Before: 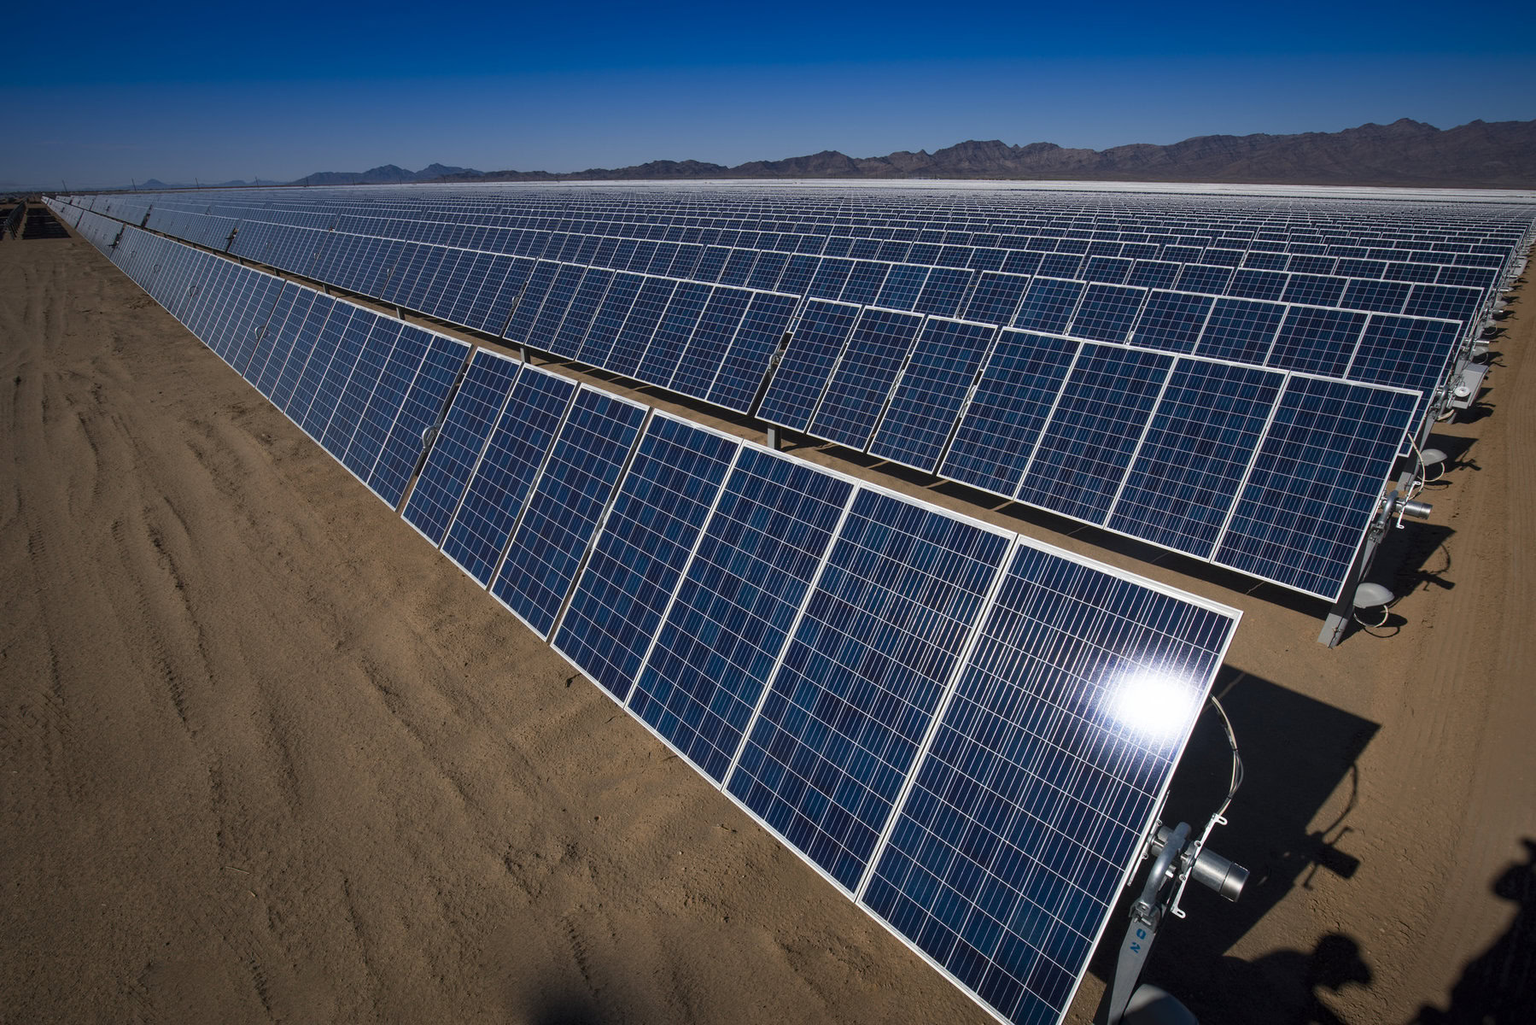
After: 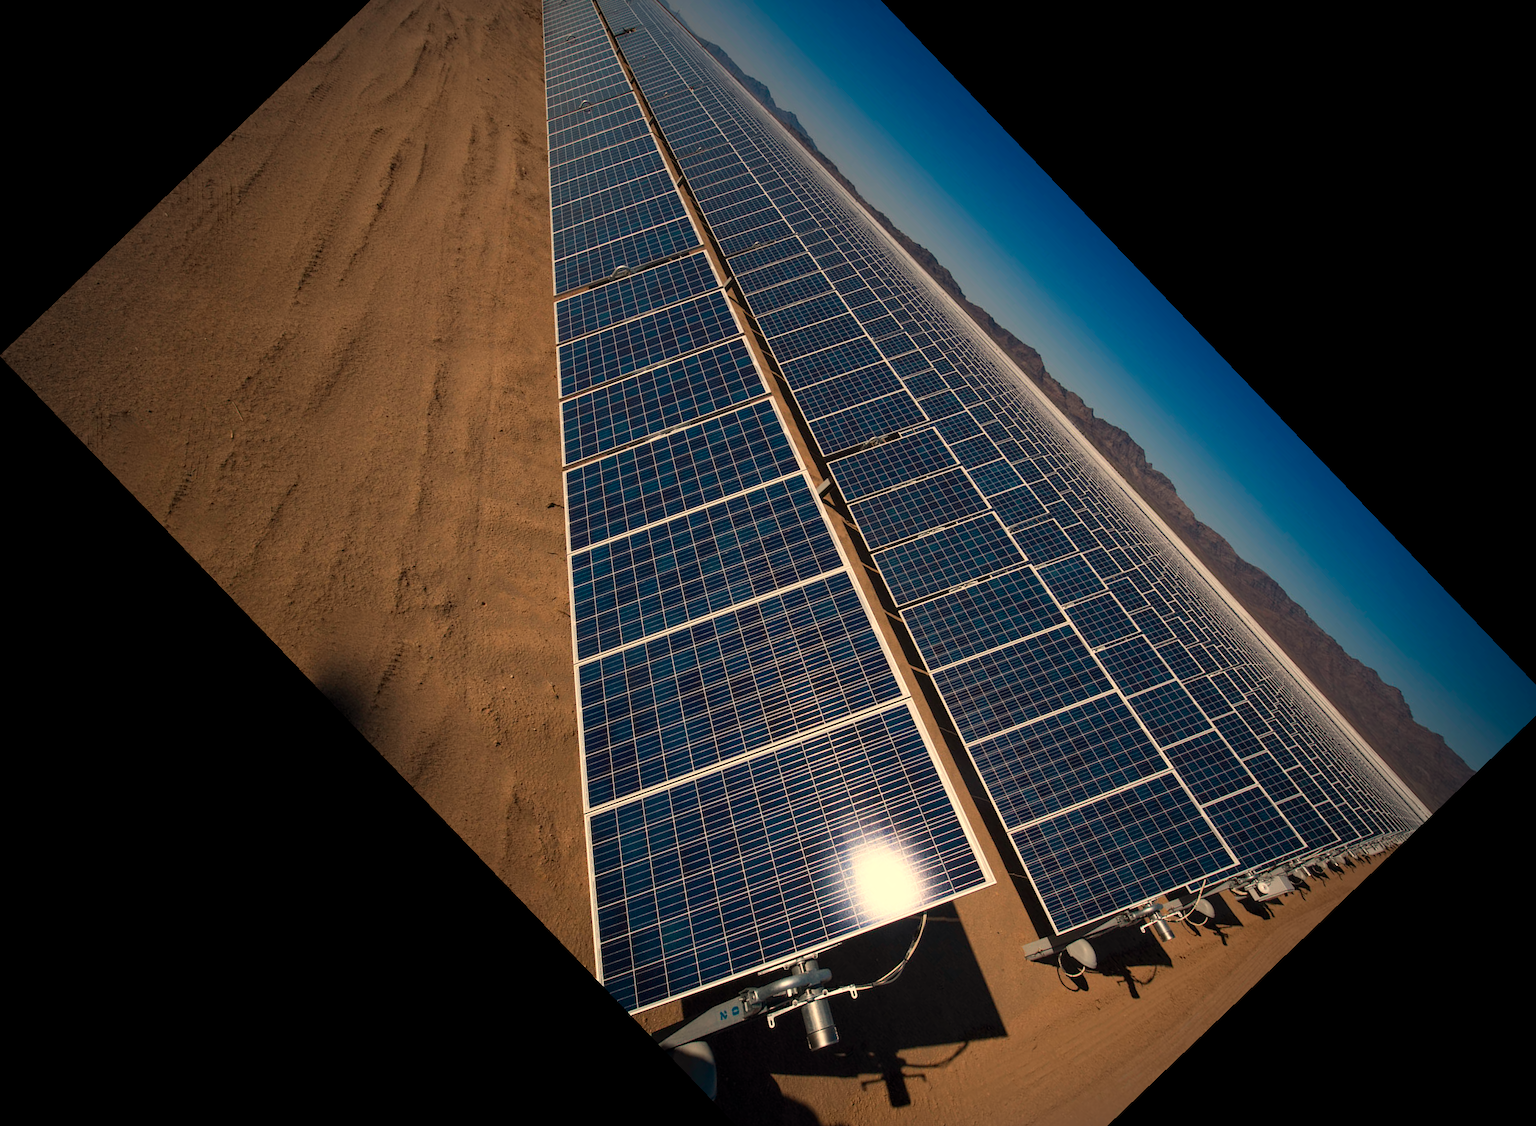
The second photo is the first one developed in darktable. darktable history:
vignetting: width/height ratio 1.094
white balance: red 1.123, blue 0.83
crop and rotate: angle -46.26°, top 16.234%, right 0.912%, bottom 11.704%
